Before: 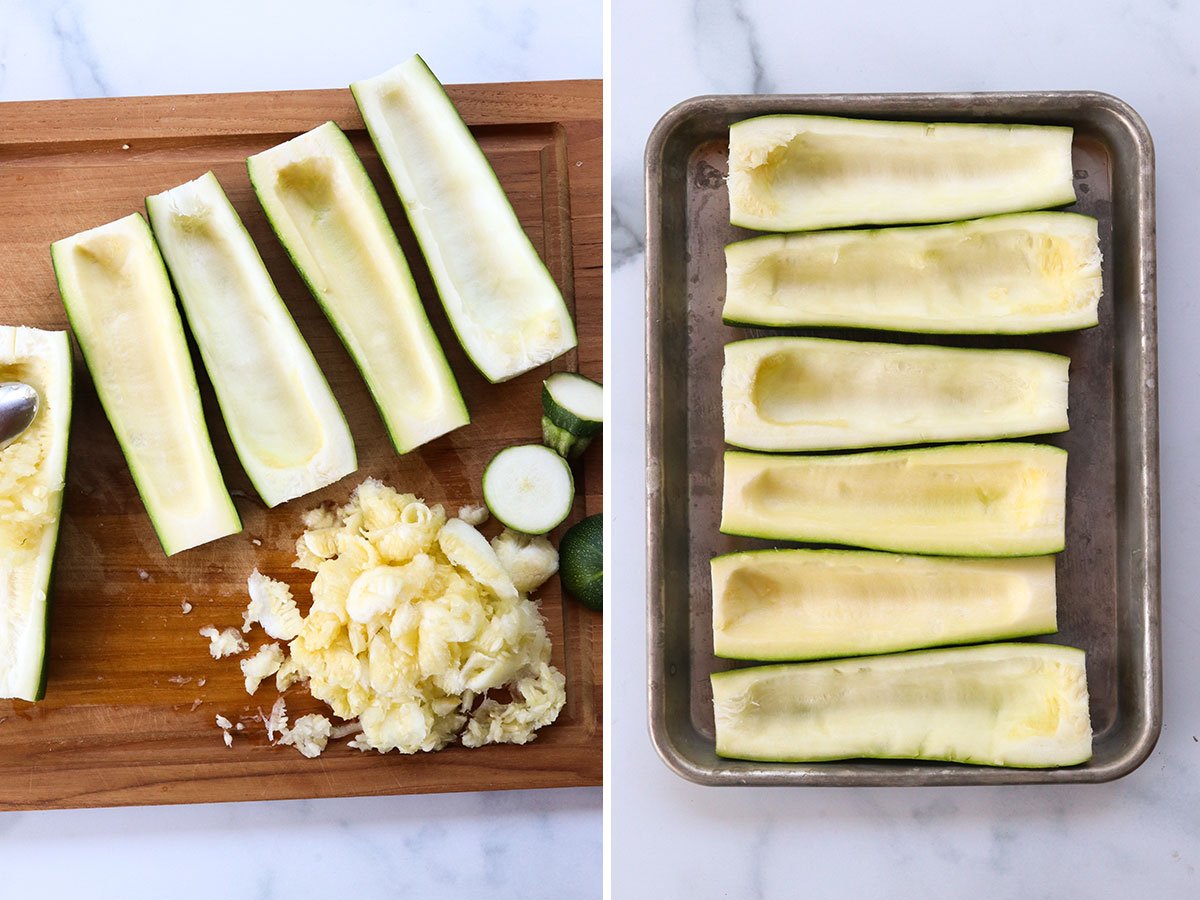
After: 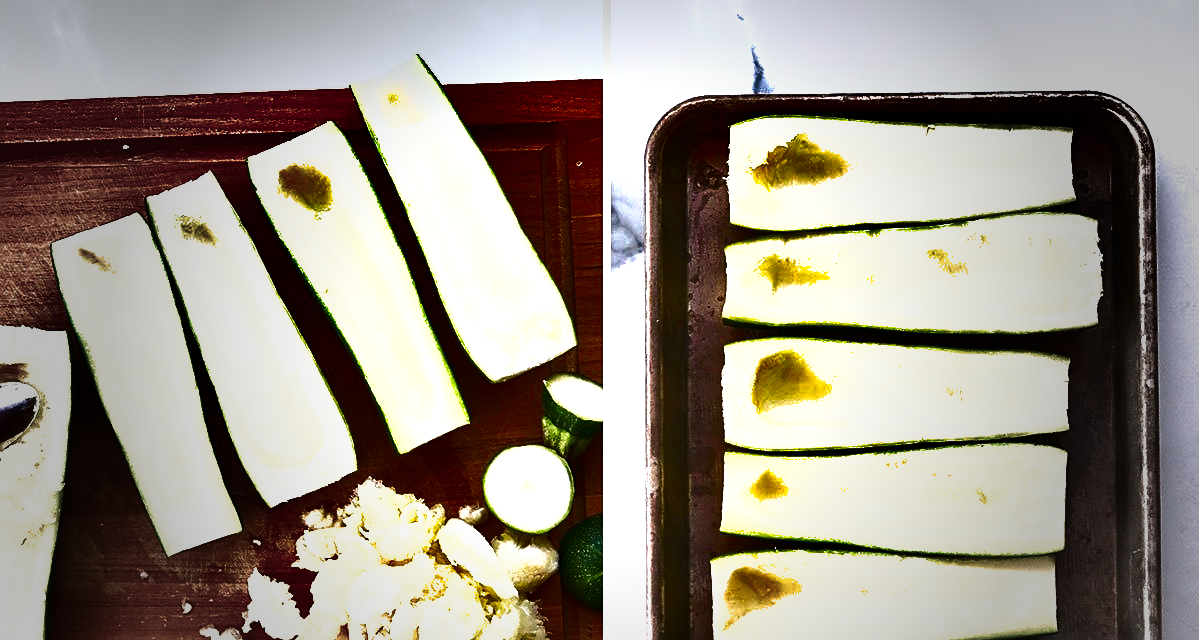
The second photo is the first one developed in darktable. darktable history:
crop: right 0.001%, bottom 28.872%
shadows and highlights: shadows 20.96, highlights -81.49, soften with gaussian
vignetting: fall-off start 40.03%, fall-off radius 41.26%, unbound false
exposure: exposure 1 EV, compensate highlight preservation false
velvia: on, module defaults
color balance rgb: perceptual saturation grading › global saturation 0.937%
tone curve: curves: ch0 [(0, 0) (0.003, 0.031) (0.011, 0.041) (0.025, 0.054) (0.044, 0.06) (0.069, 0.083) (0.1, 0.108) (0.136, 0.135) (0.177, 0.179) (0.224, 0.231) (0.277, 0.294) (0.335, 0.378) (0.399, 0.463) (0.468, 0.552) (0.543, 0.627) (0.623, 0.694) (0.709, 0.776) (0.801, 0.849) (0.898, 0.905) (1, 1)], color space Lab, linked channels, preserve colors none
sharpen: on, module defaults
